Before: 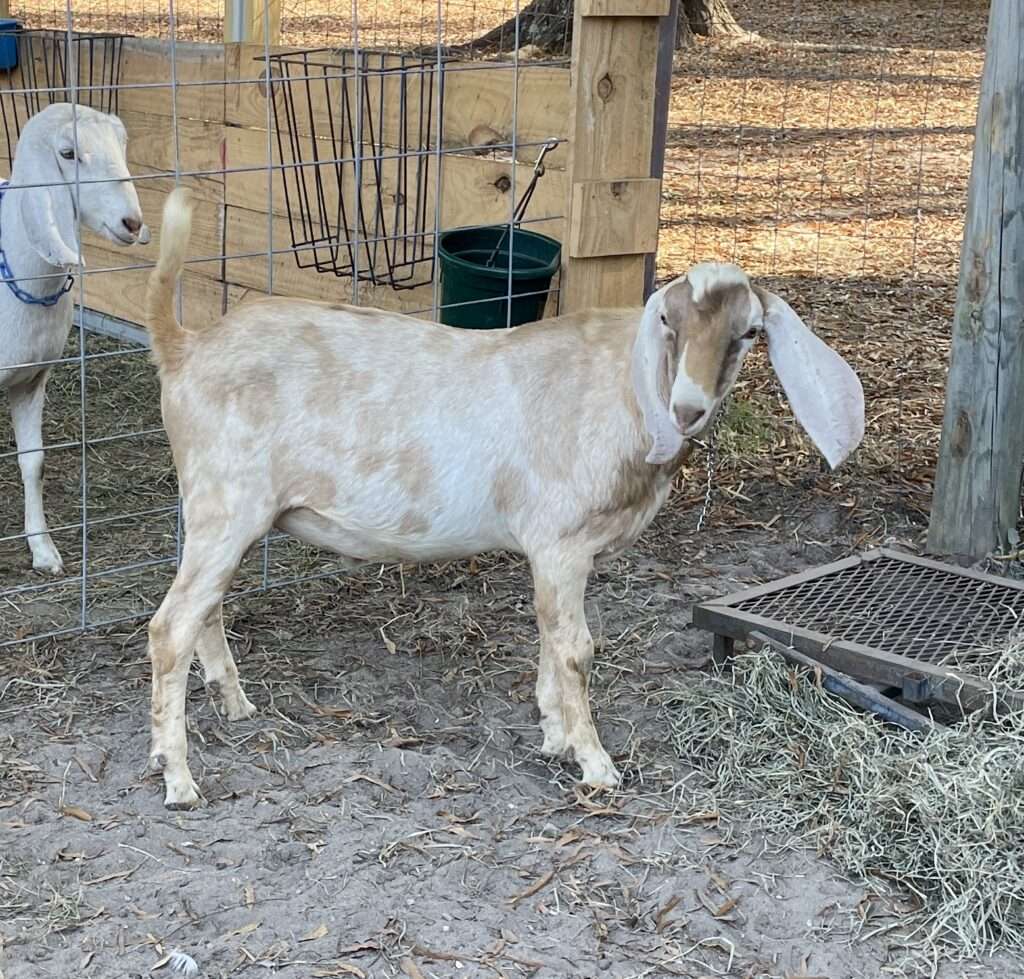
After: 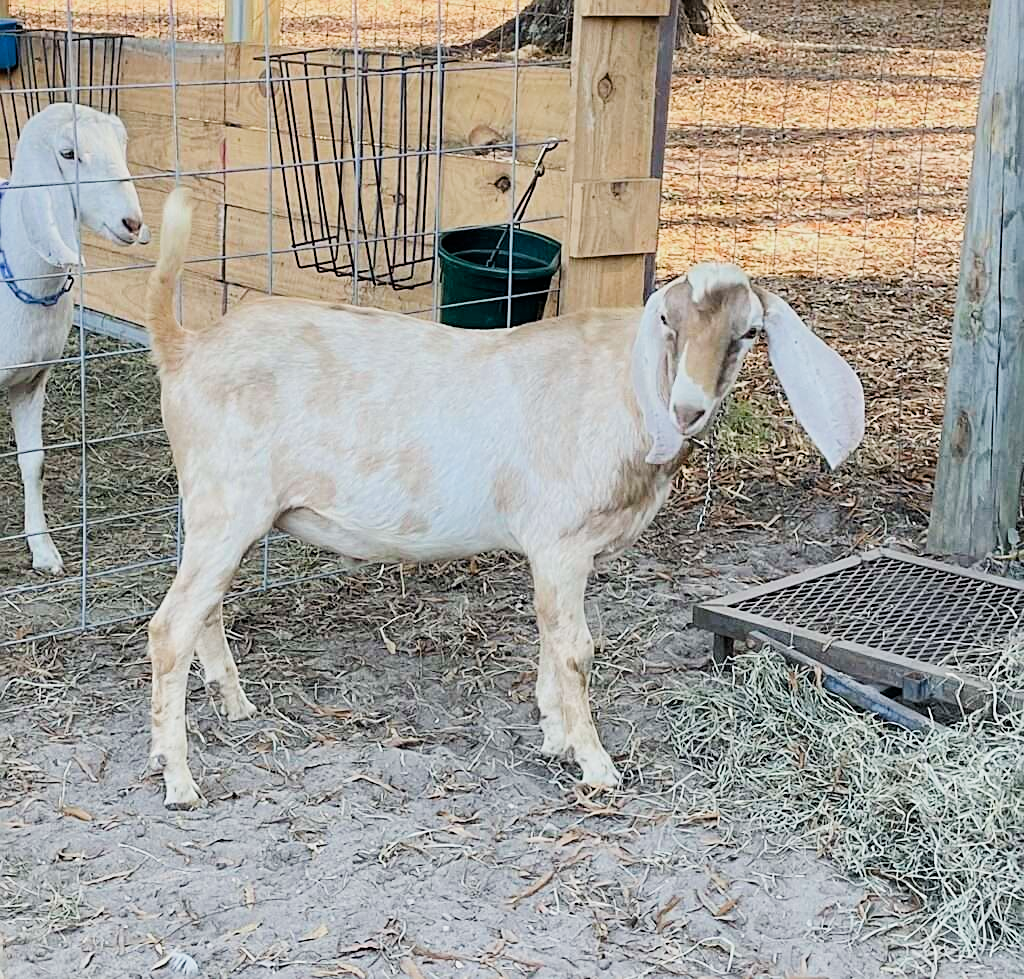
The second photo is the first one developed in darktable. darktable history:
filmic rgb: black relative exposure -7.65 EV, white relative exposure 4.56 EV, hardness 3.61
exposure: black level correction 0, exposure 0.7 EV, compensate exposure bias true, compensate highlight preservation false
sharpen: on, module defaults
